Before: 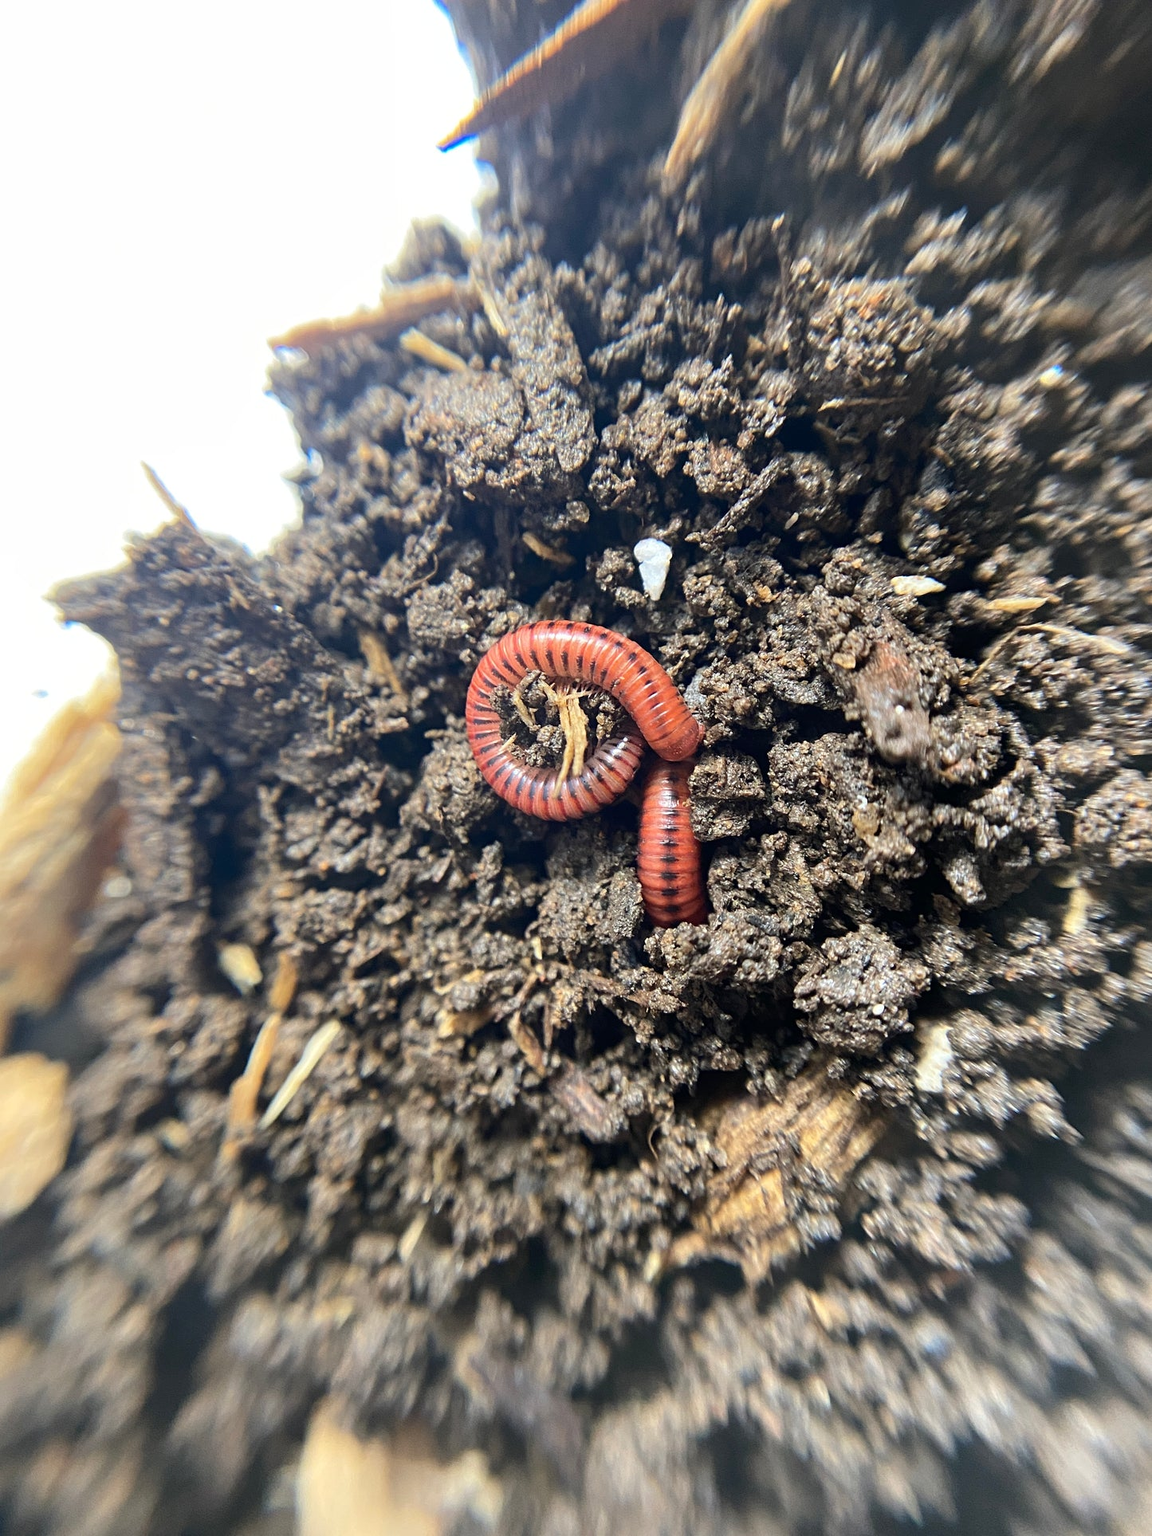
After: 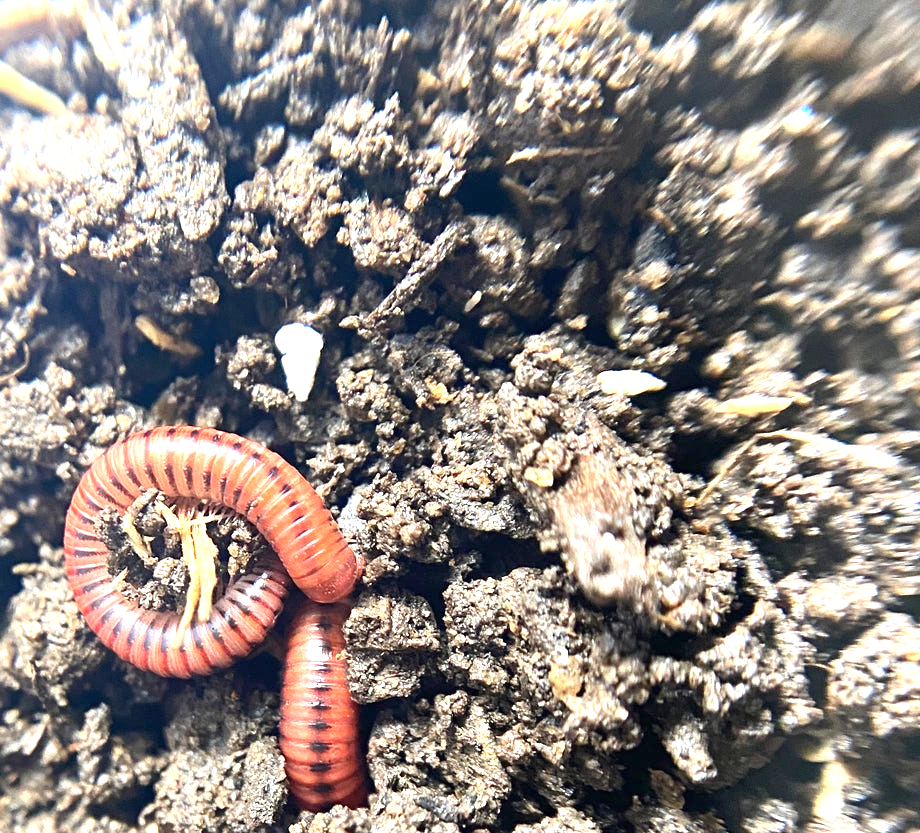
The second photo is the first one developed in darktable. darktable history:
exposure: black level correction 0, exposure 1.2 EV, compensate exposure bias true, compensate highlight preservation false
crop: left 36.005%, top 18.293%, right 0.31%, bottom 38.444%
